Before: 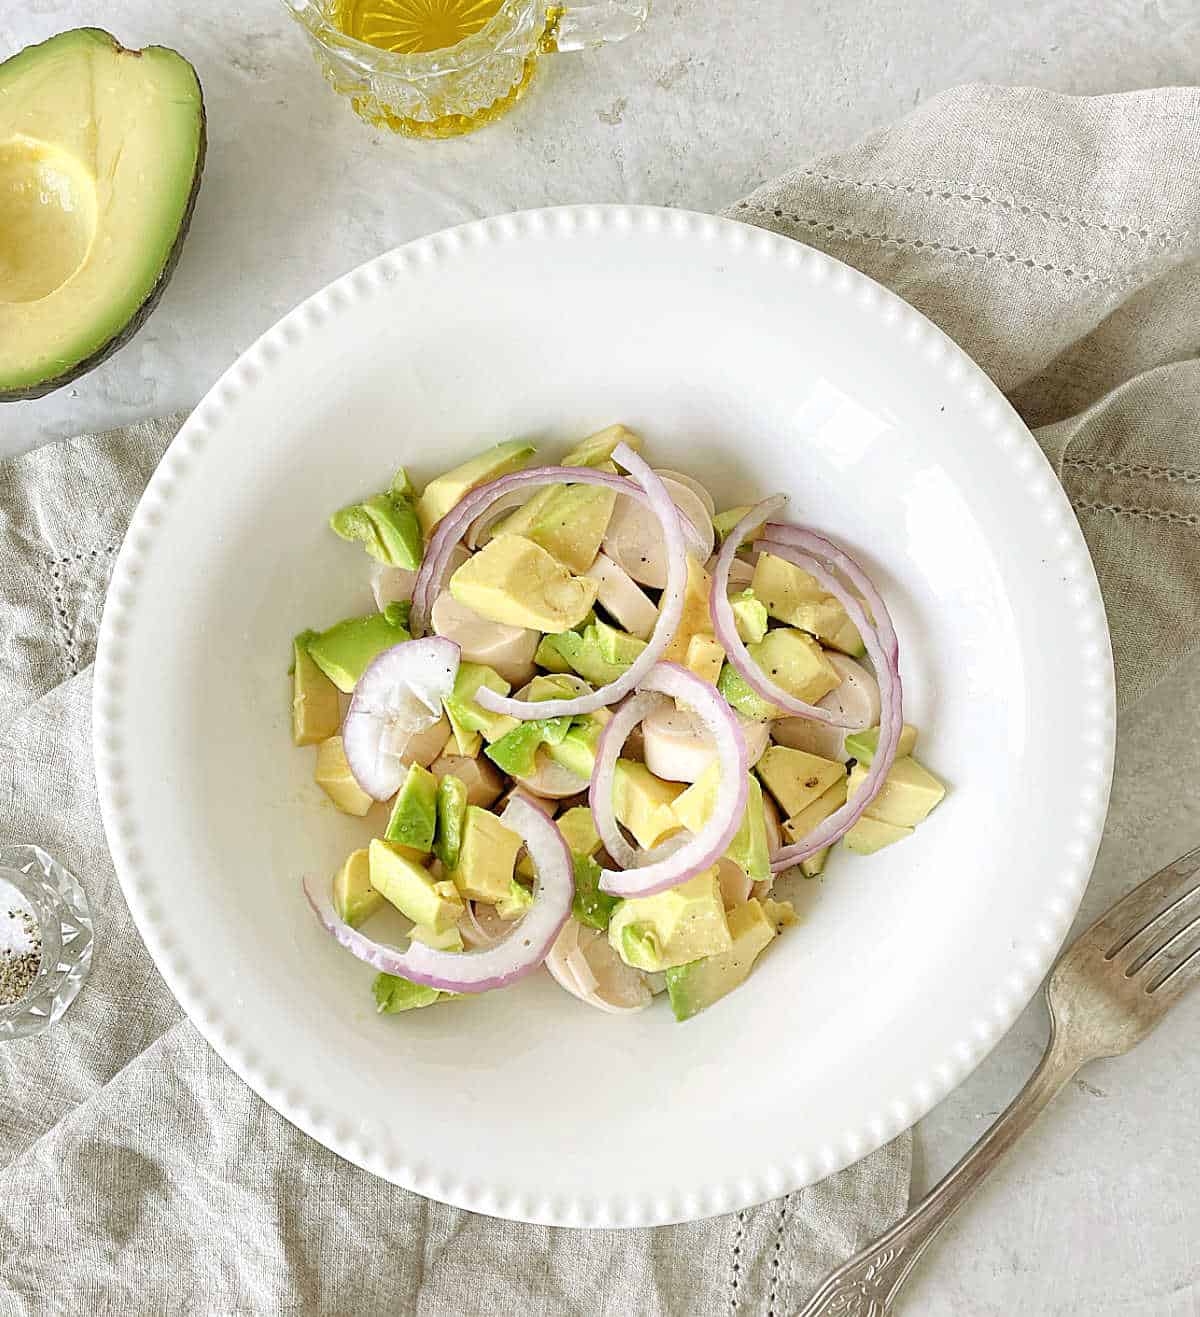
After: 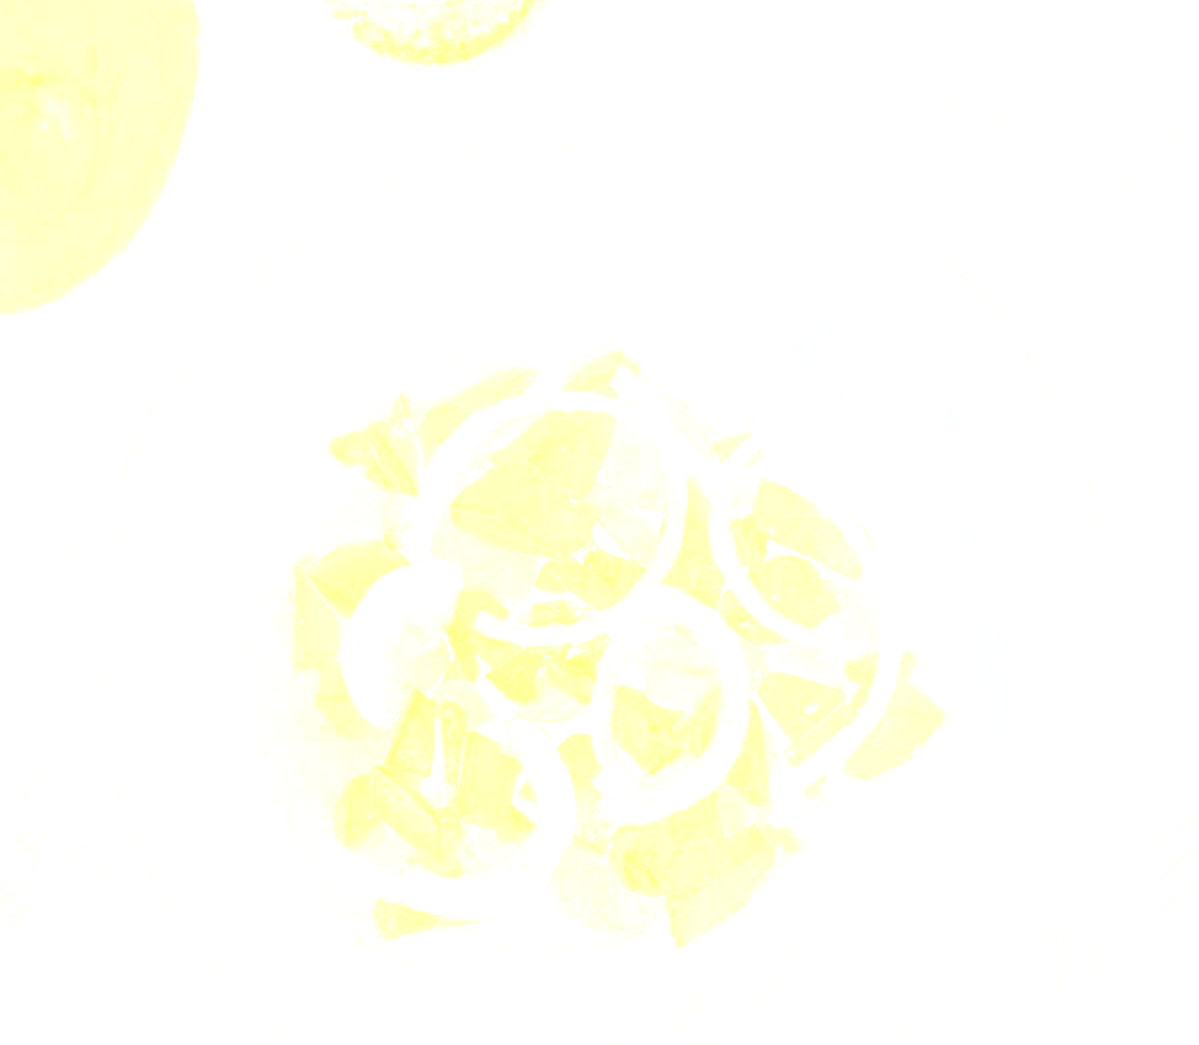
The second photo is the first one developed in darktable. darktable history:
bloom: size 85%, threshold 5%, strength 85%
crop and rotate: top 5.667%, bottom 14.937%
